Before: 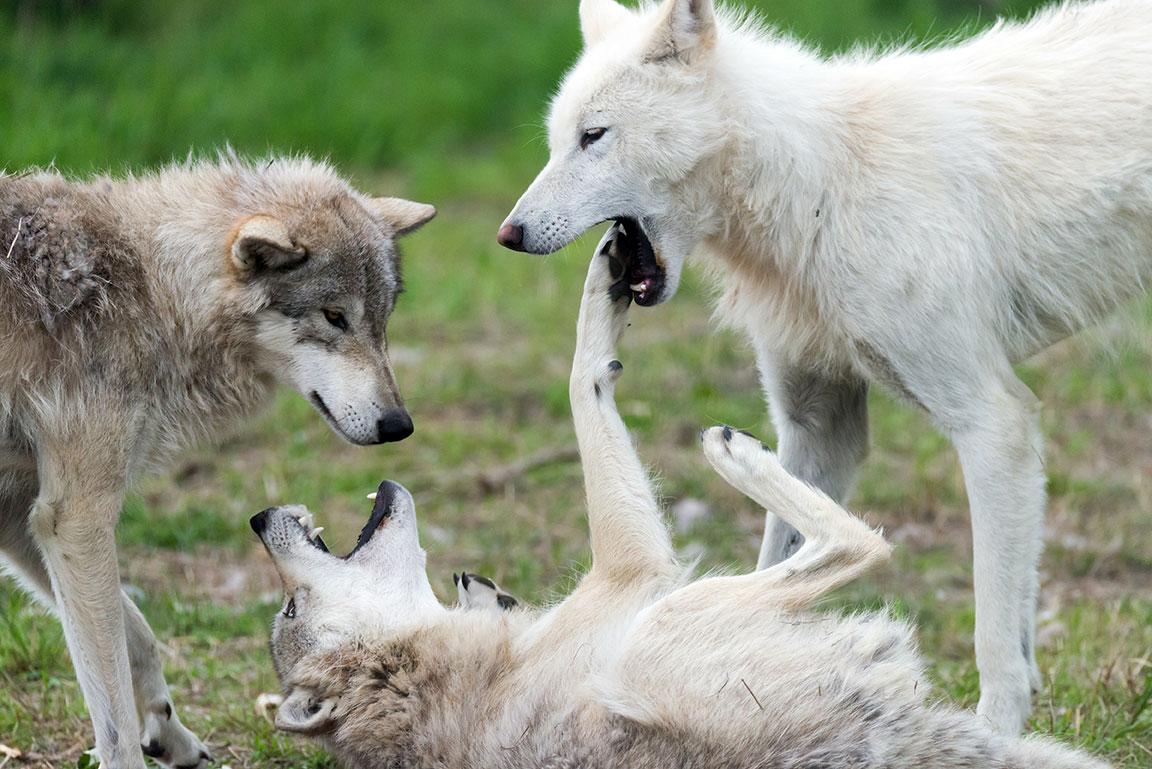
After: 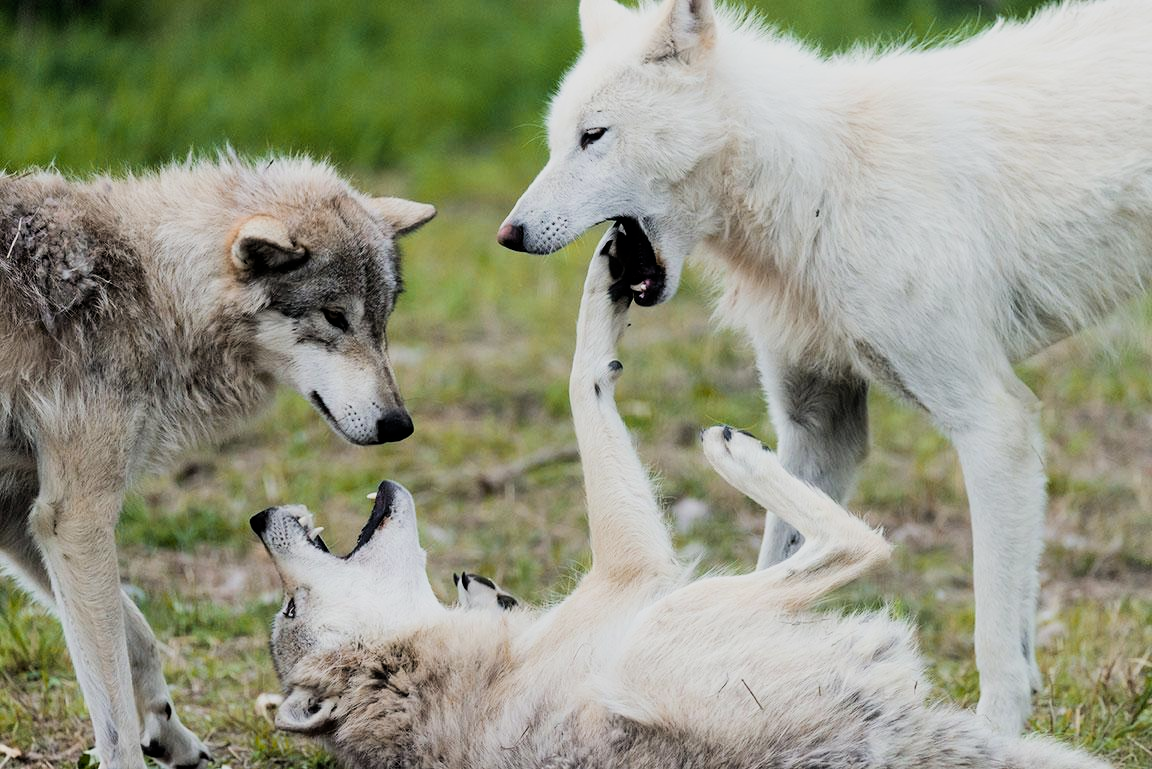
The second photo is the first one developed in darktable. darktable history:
filmic rgb: black relative exposure -7.65 EV, white relative exposure 4.56 EV, threshold 3.02 EV, hardness 3.61, contrast 1.257, enable highlight reconstruction true
color zones: curves: ch2 [(0, 0.5) (0.143, 0.5) (0.286, 0.416) (0.429, 0.5) (0.571, 0.5) (0.714, 0.5) (0.857, 0.5) (1, 0.5)]
